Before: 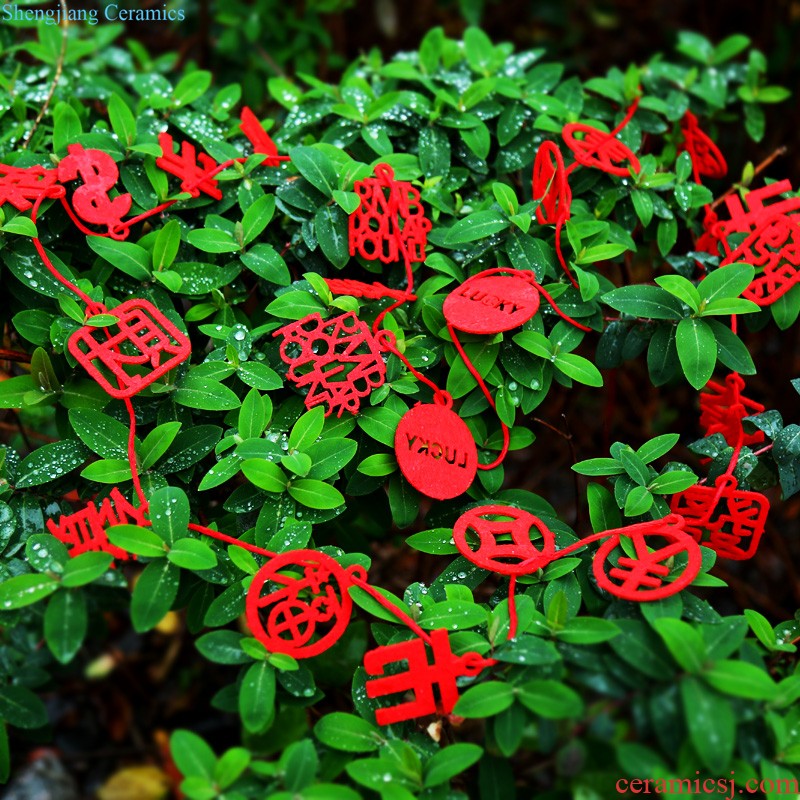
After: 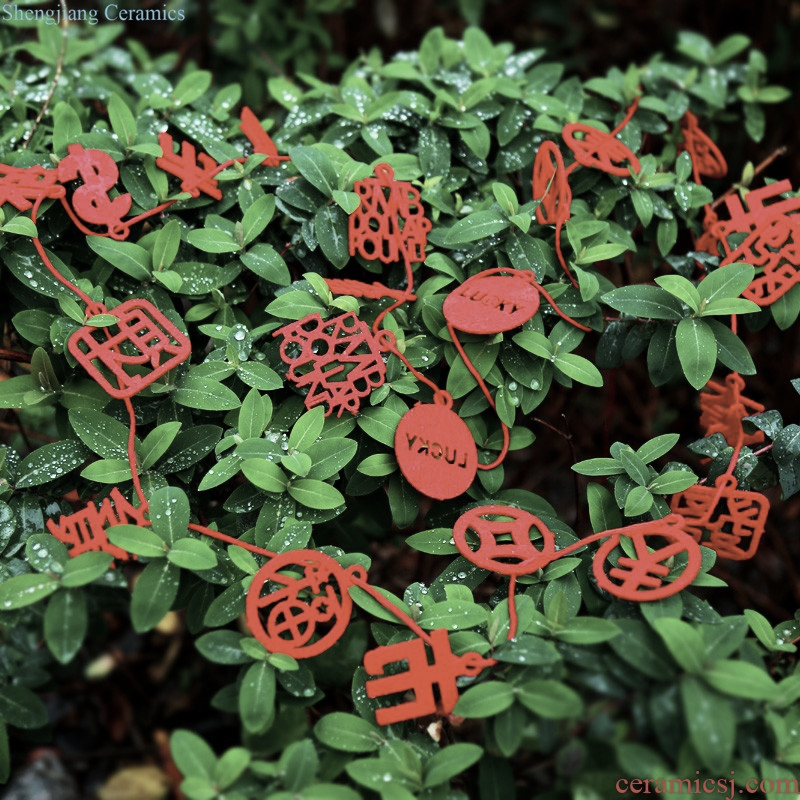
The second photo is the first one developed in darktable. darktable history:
color zones: curves: ch1 [(0, 0.292) (0.001, 0.292) (0.2, 0.264) (0.4, 0.248) (0.6, 0.248) (0.8, 0.264) (0.999, 0.292) (1, 0.292)]
